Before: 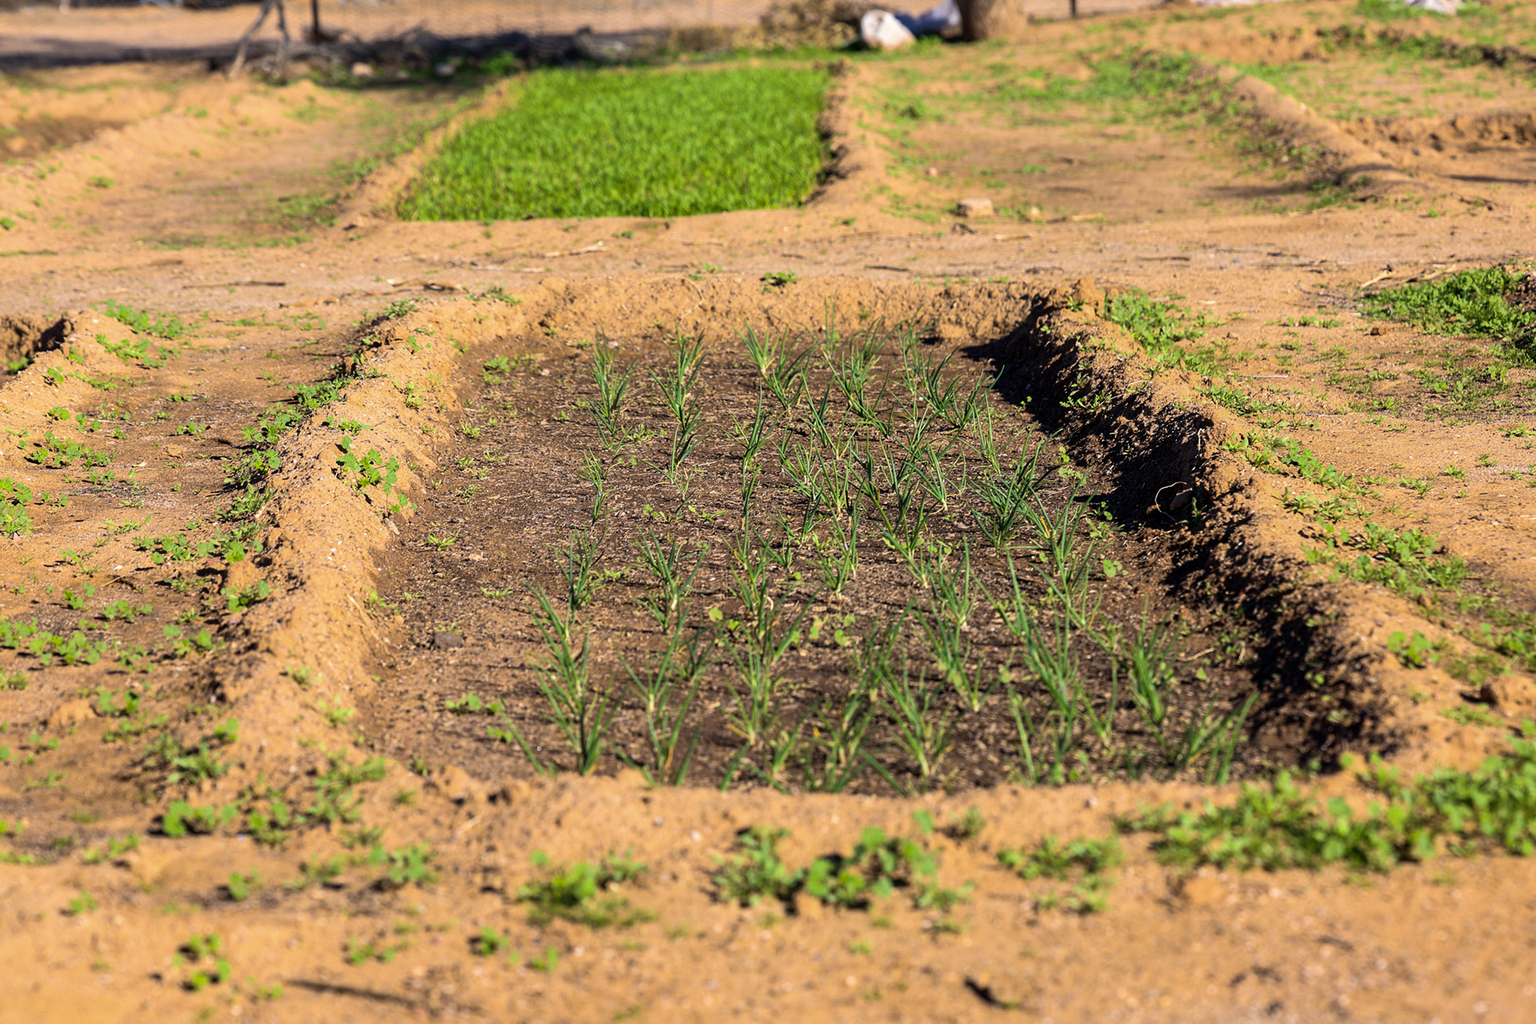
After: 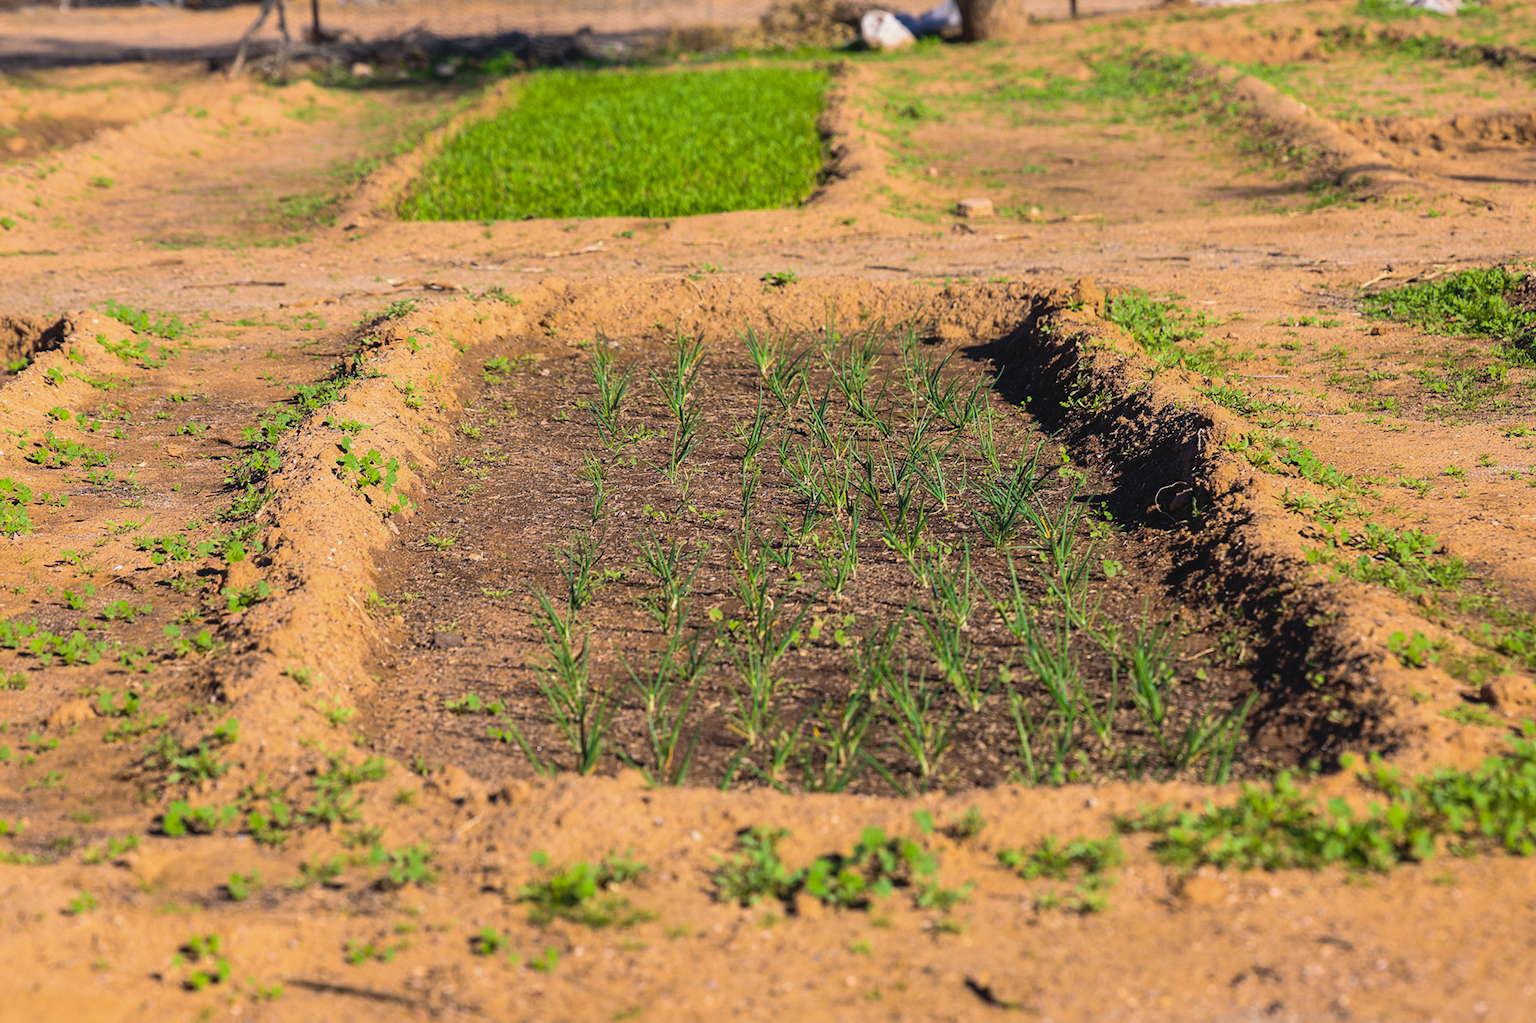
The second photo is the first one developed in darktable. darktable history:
contrast brightness saturation: contrast -0.099, saturation -0.091
